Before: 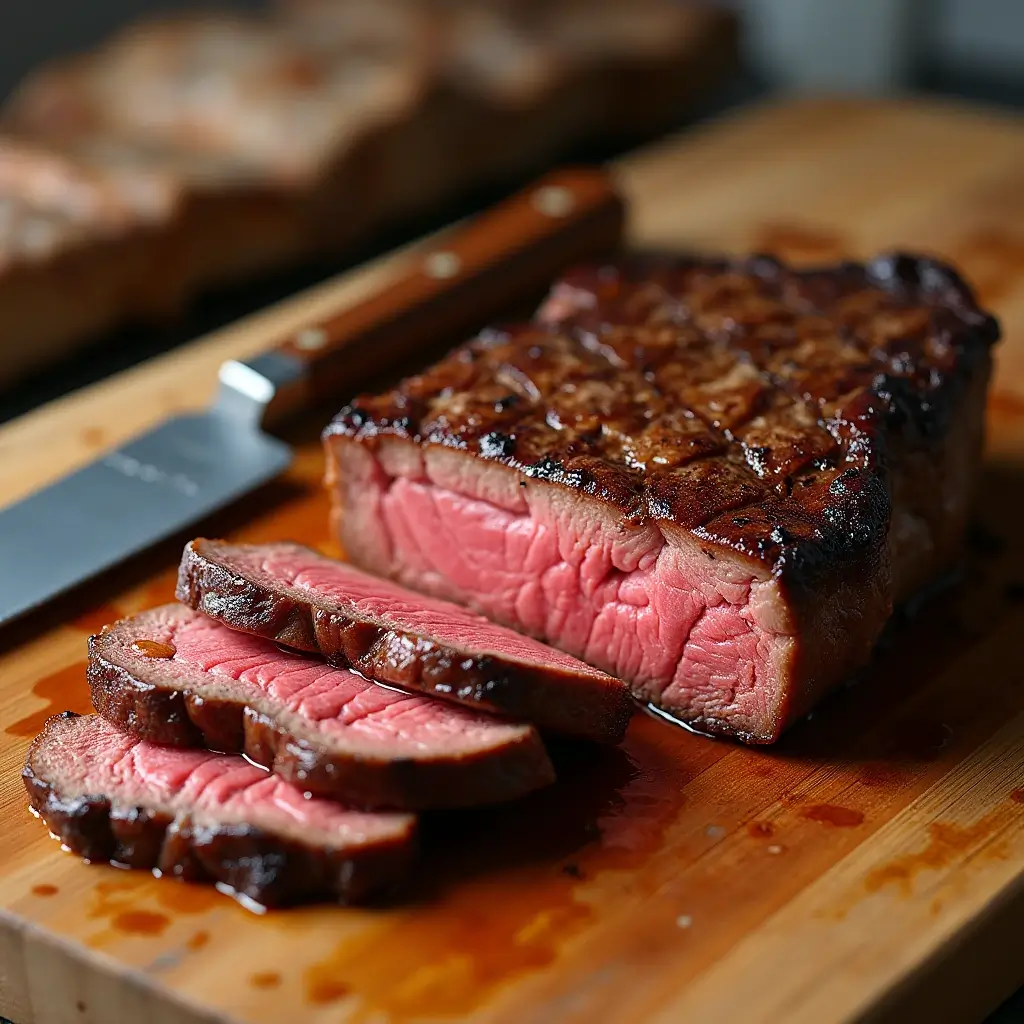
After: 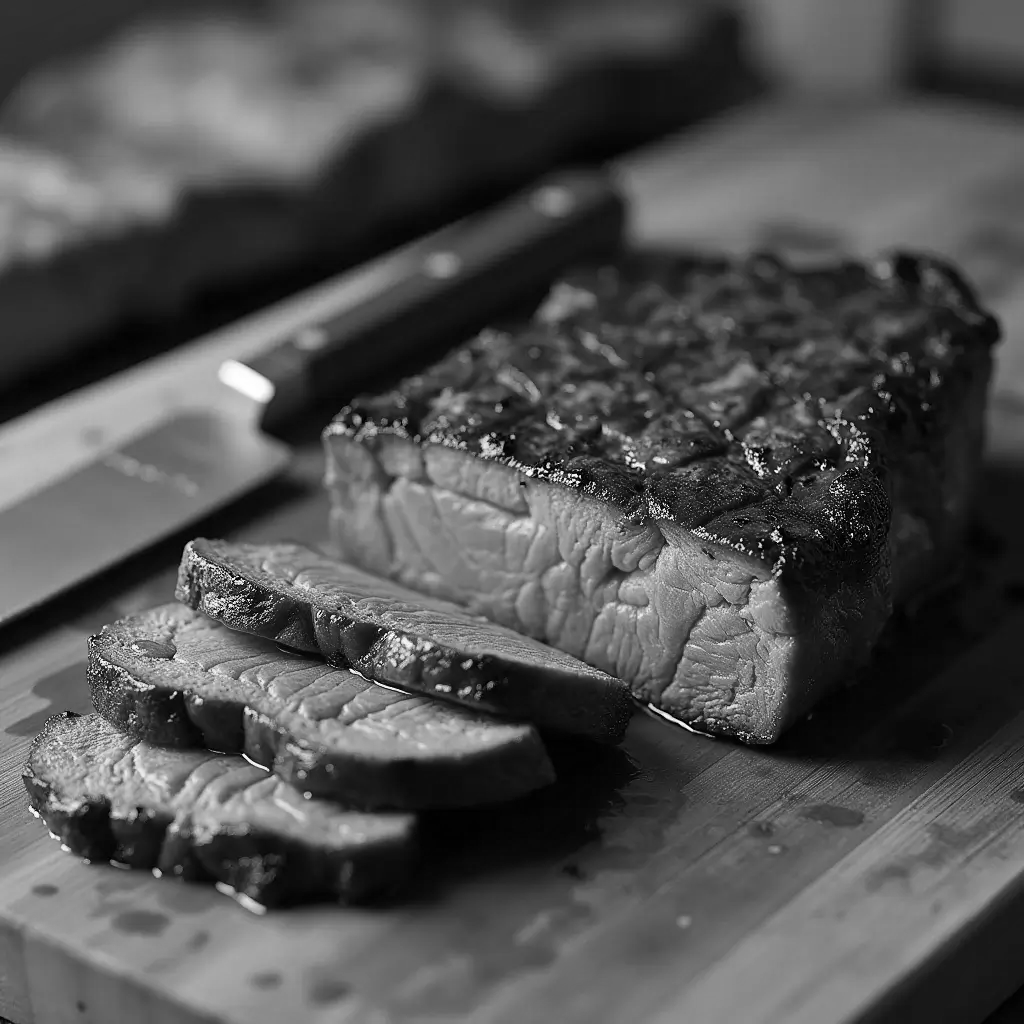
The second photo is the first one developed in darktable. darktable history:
monochrome: on, module defaults
shadows and highlights: shadows 30.63, highlights -63.22, shadows color adjustment 98%, highlights color adjustment 58.61%, soften with gaussian
color zones: curves: ch0 [(0.068, 0.464) (0.25, 0.5) (0.48, 0.508) (0.75, 0.536) (0.886, 0.476) (0.967, 0.456)]; ch1 [(0.066, 0.456) (0.25, 0.5) (0.616, 0.508) (0.746, 0.56) (0.934, 0.444)]
